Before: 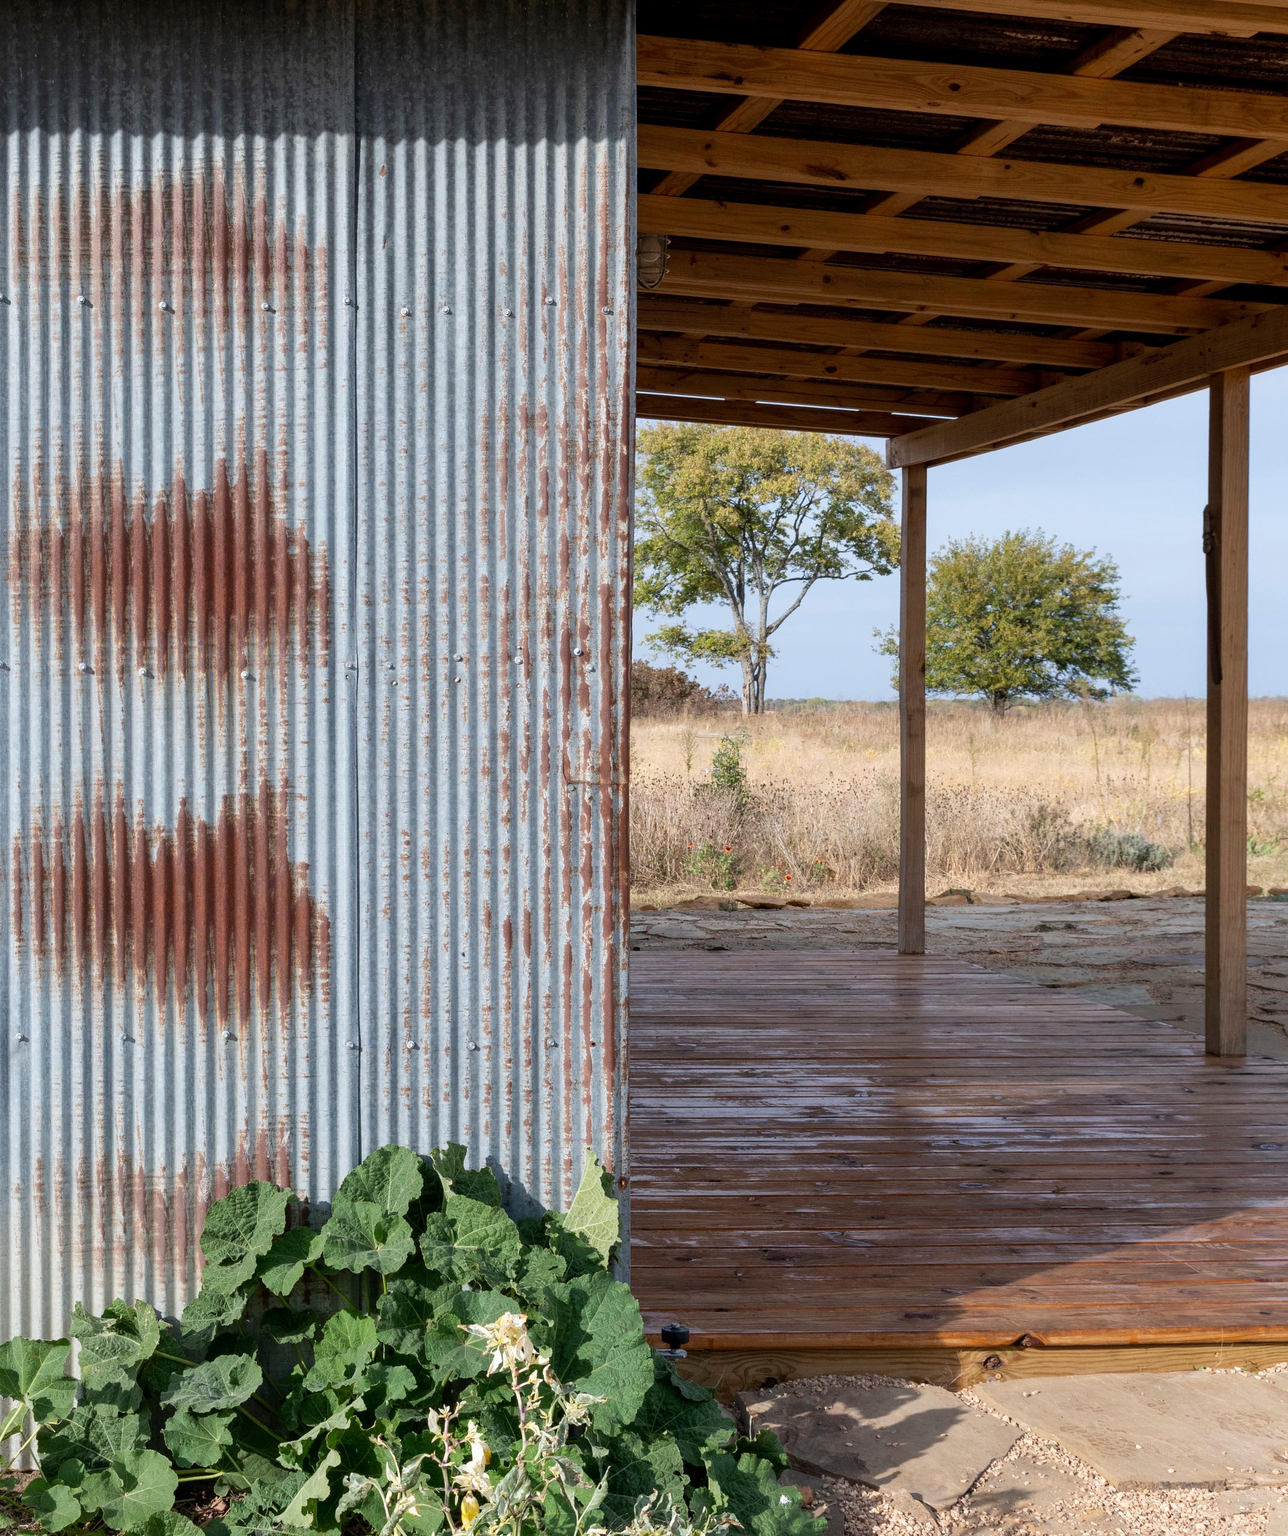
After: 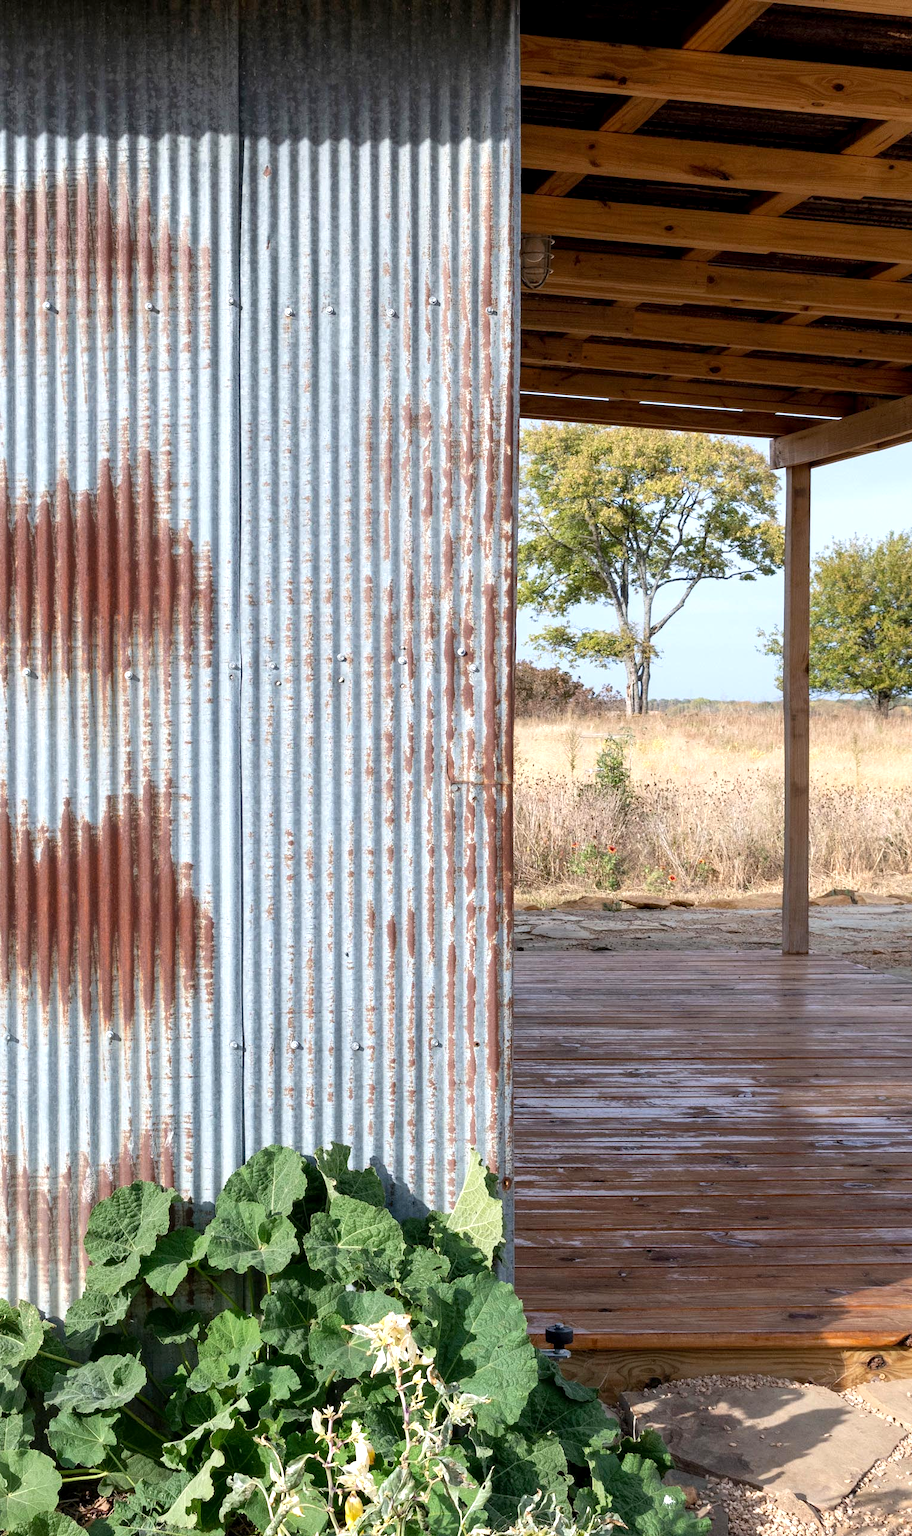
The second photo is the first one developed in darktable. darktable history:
crop and rotate: left 9.061%, right 20.142%
exposure: black level correction 0.001, exposure 0.5 EV, compensate exposure bias true, compensate highlight preservation false
